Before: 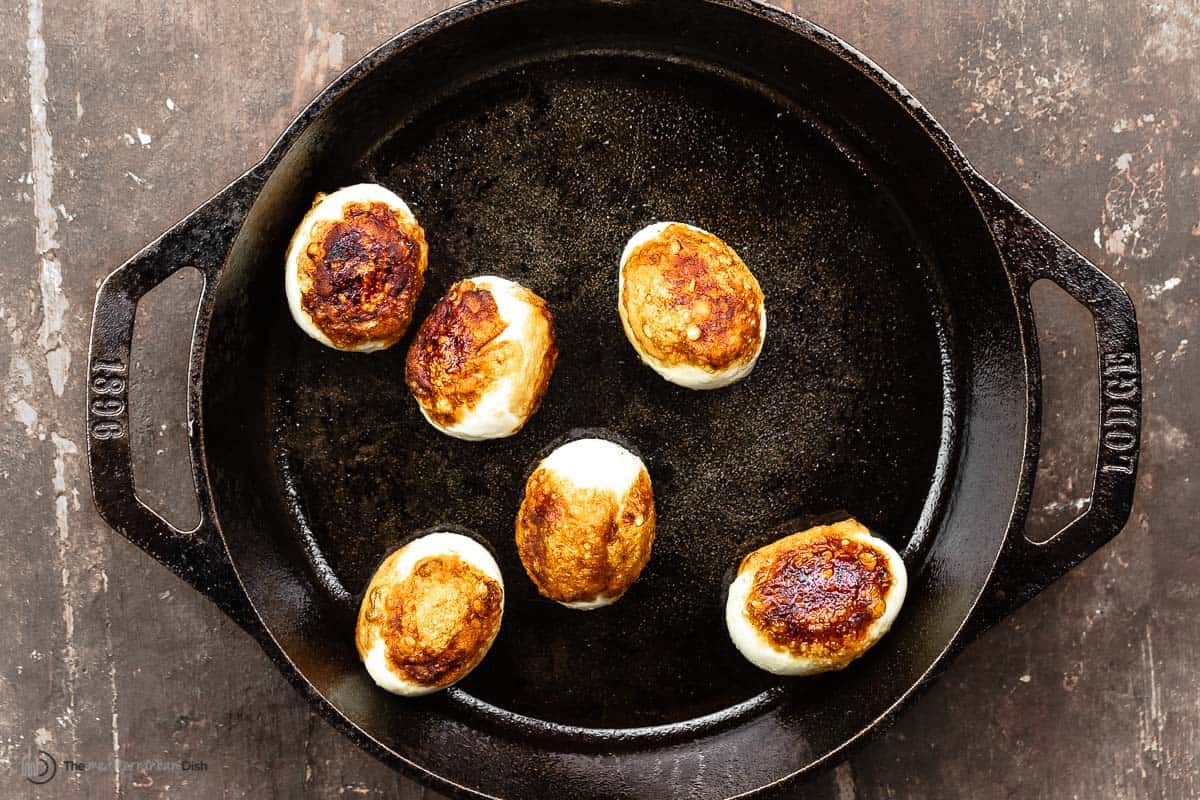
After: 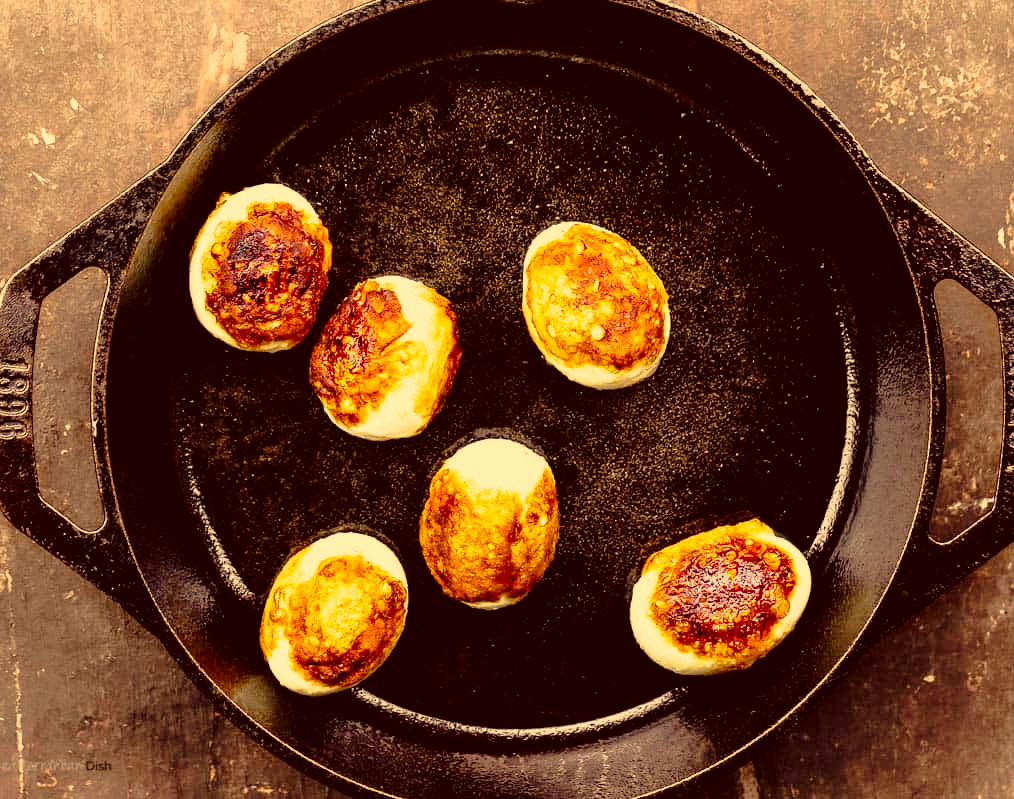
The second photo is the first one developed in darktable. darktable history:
crop: left 8.043%, right 7.42%
color correction: highlights a* 9.59, highlights b* 38.5, shadows a* 14.55, shadows b* 3.34
tone curve: curves: ch0 [(0, 0) (0.062, 0.023) (0.168, 0.142) (0.359, 0.44) (0.469, 0.544) (0.634, 0.722) (0.839, 0.909) (0.998, 0.978)]; ch1 [(0, 0) (0.437, 0.453) (0.472, 0.47) (0.502, 0.504) (0.527, 0.546) (0.568, 0.619) (0.608, 0.665) (0.669, 0.748) (0.859, 0.899) (1, 1)]; ch2 [(0, 0) (0.33, 0.301) (0.421, 0.443) (0.473, 0.498) (0.509, 0.5) (0.535, 0.564) (0.575, 0.625) (0.608, 0.676) (1, 1)], preserve colors none
